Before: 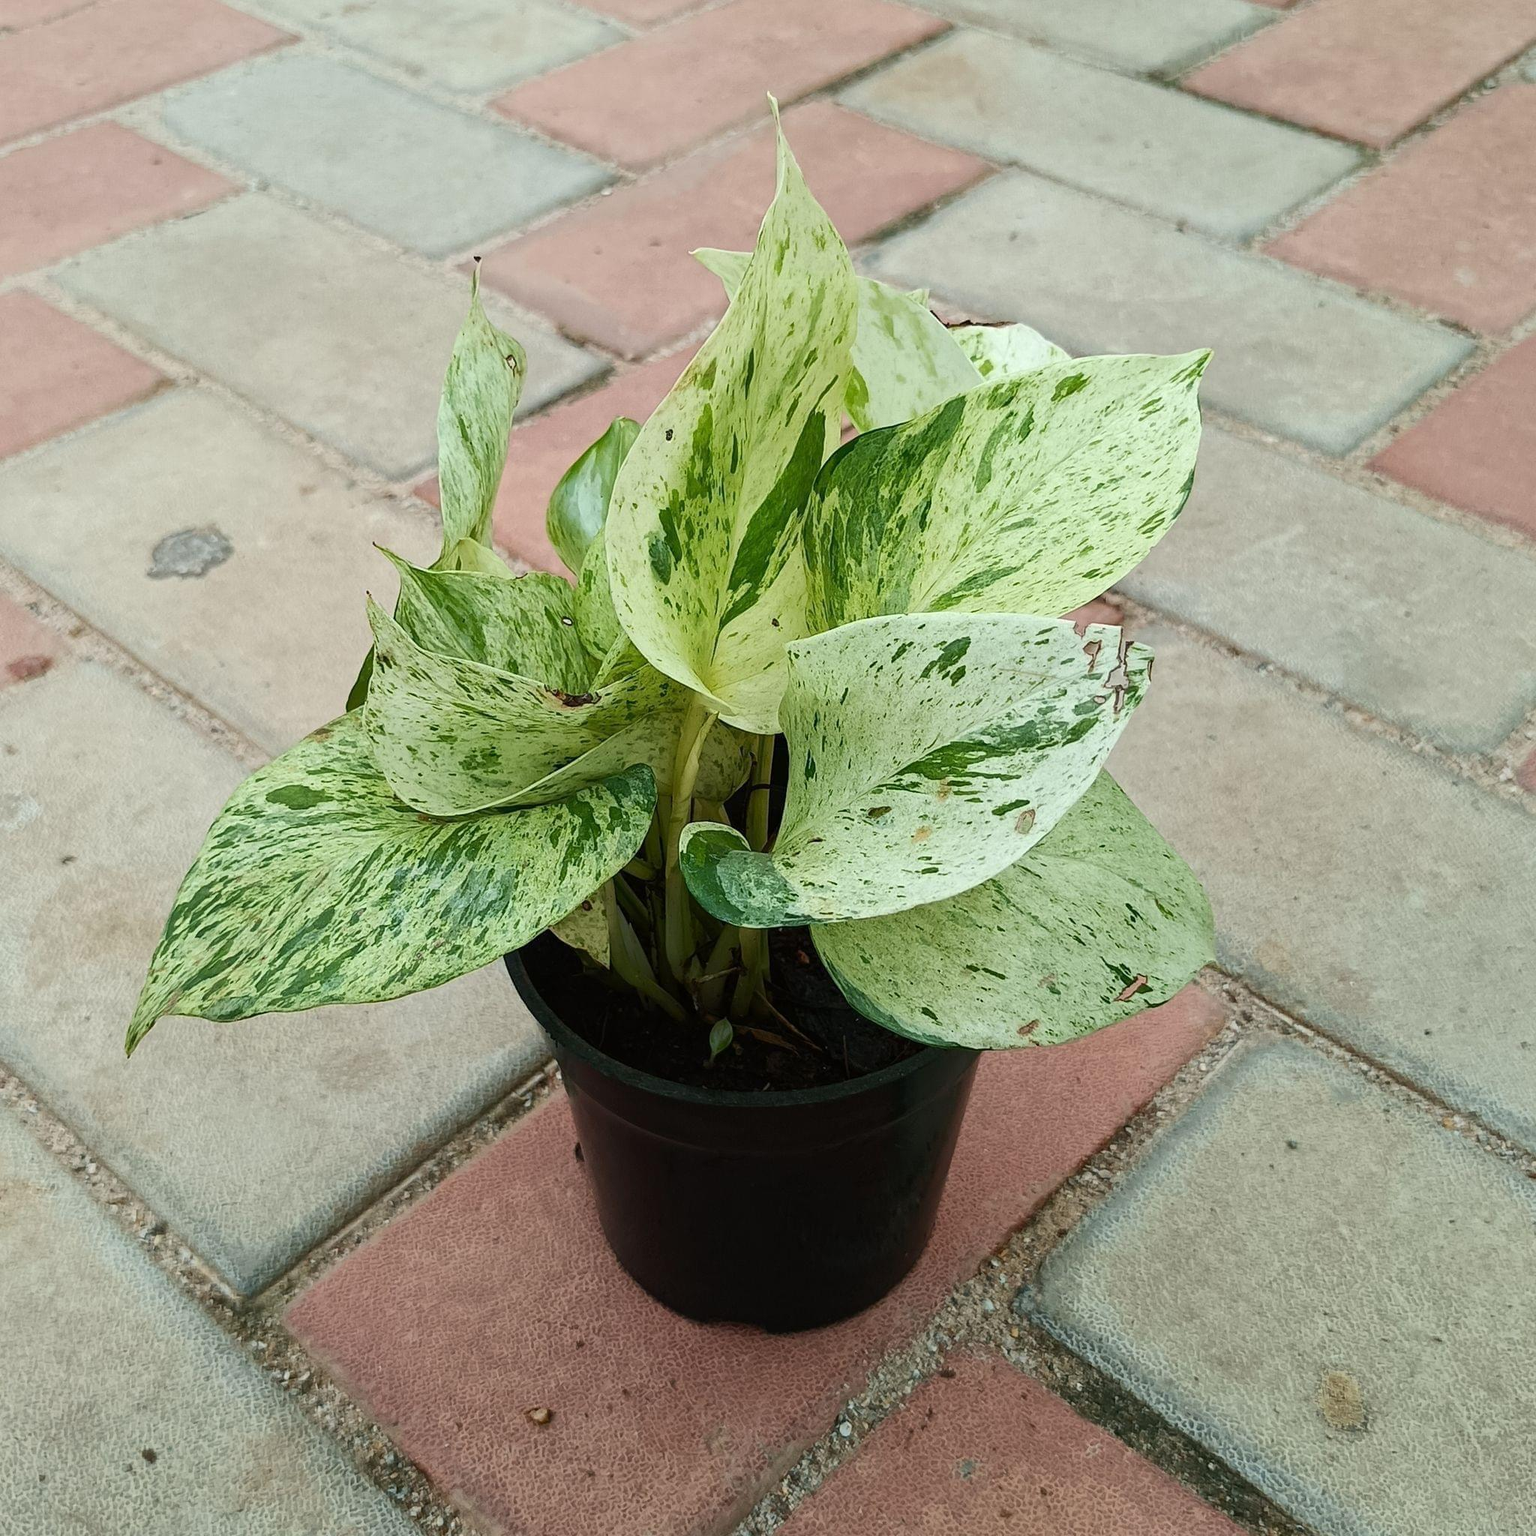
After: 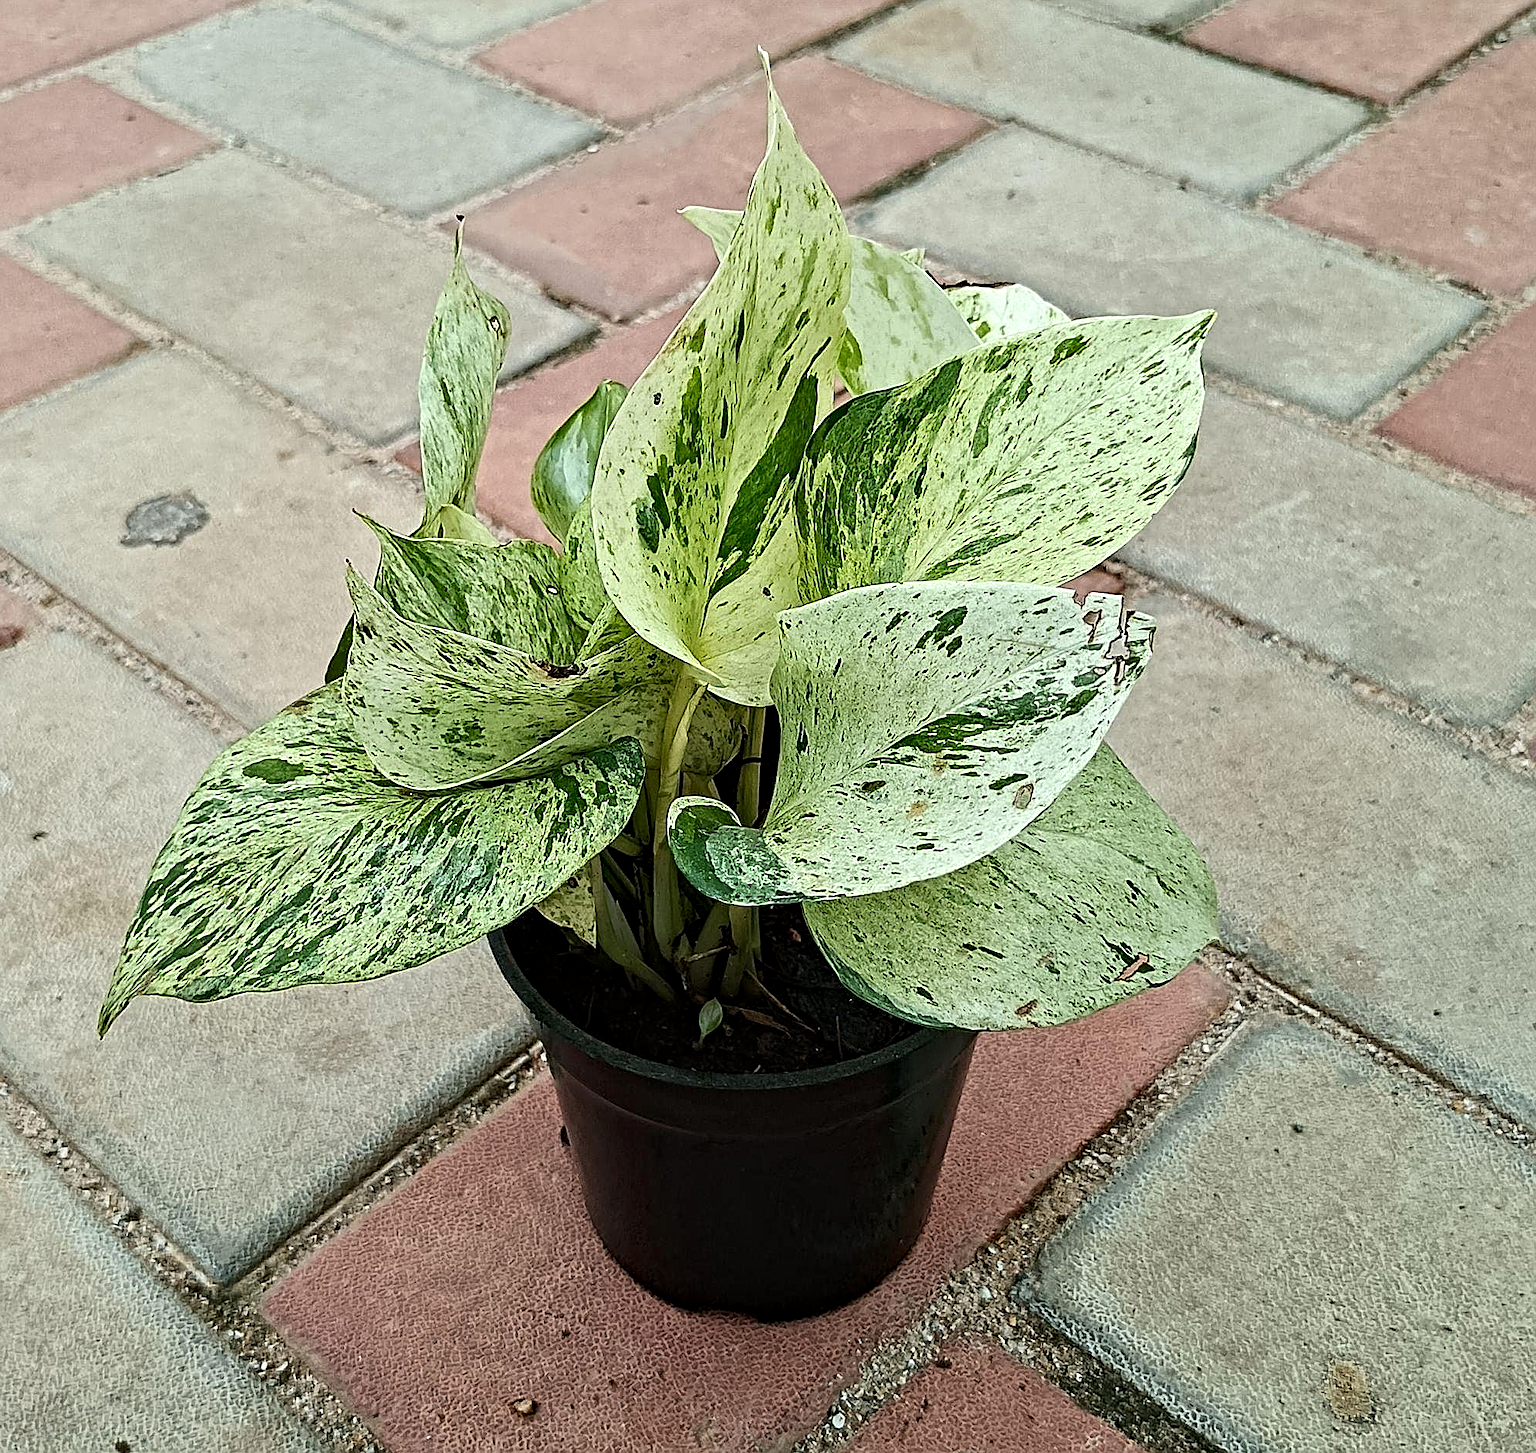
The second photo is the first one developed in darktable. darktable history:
crop: left 1.993%, top 3.115%, right 0.739%, bottom 4.825%
sharpen: on, module defaults
contrast equalizer: y [[0.5, 0.542, 0.583, 0.625, 0.667, 0.708], [0.5 ×6], [0.5 ×6], [0 ×6], [0 ×6]]
